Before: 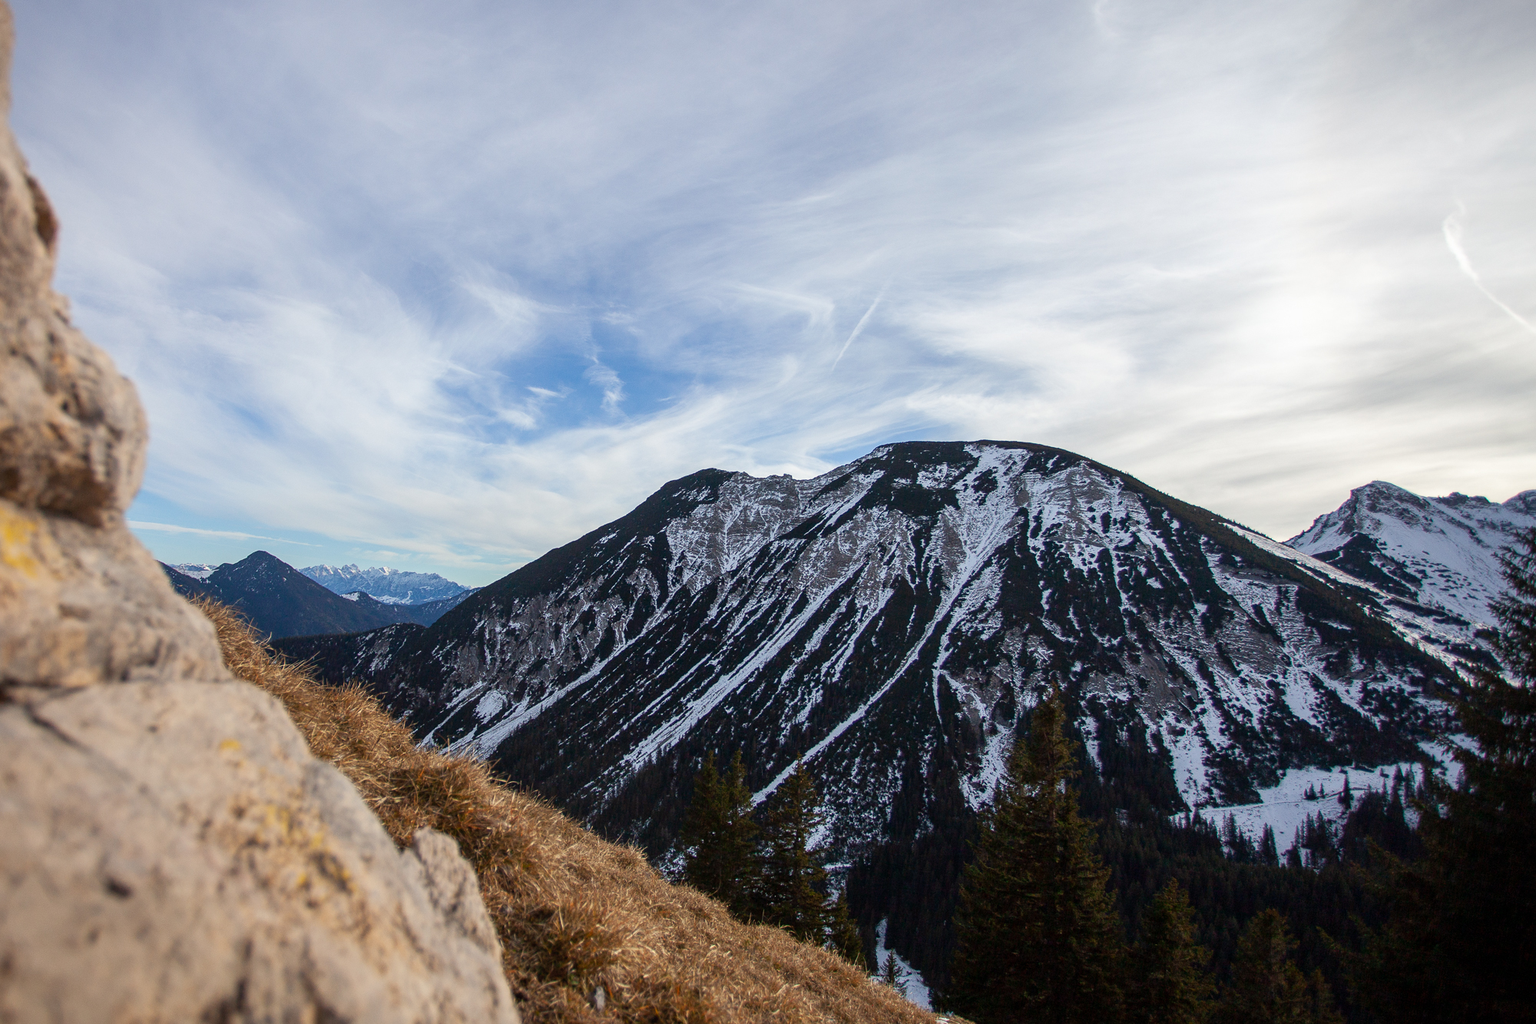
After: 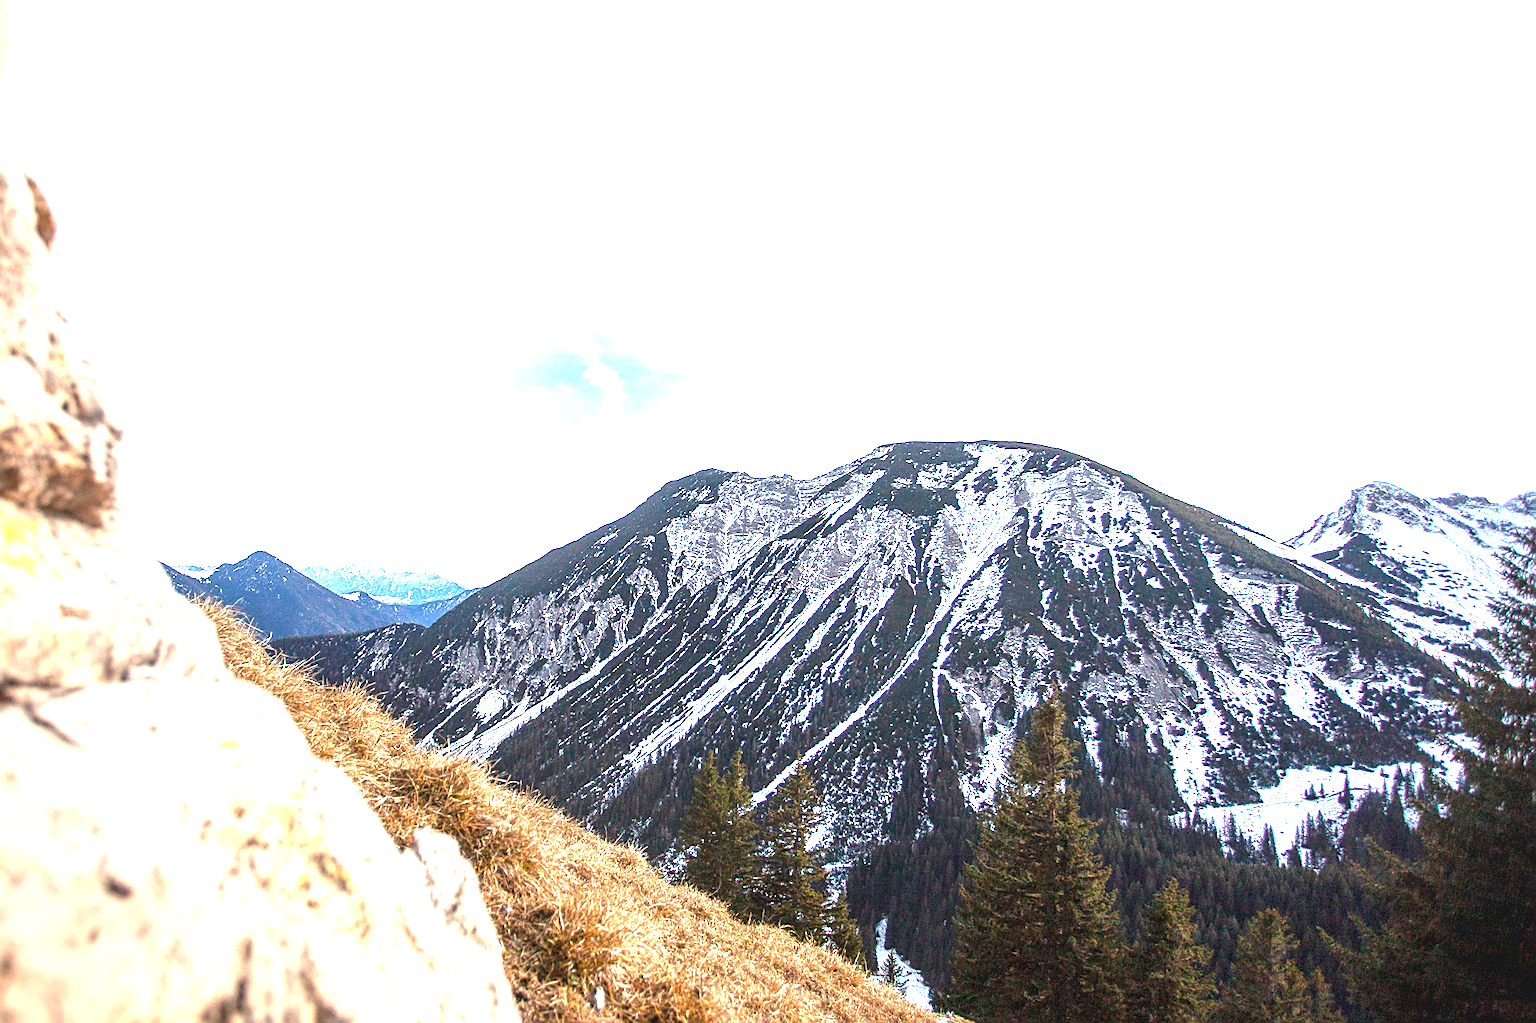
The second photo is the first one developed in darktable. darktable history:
sharpen: on, module defaults
local contrast: on, module defaults
exposure: exposure 2.207 EV, compensate highlight preservation false
